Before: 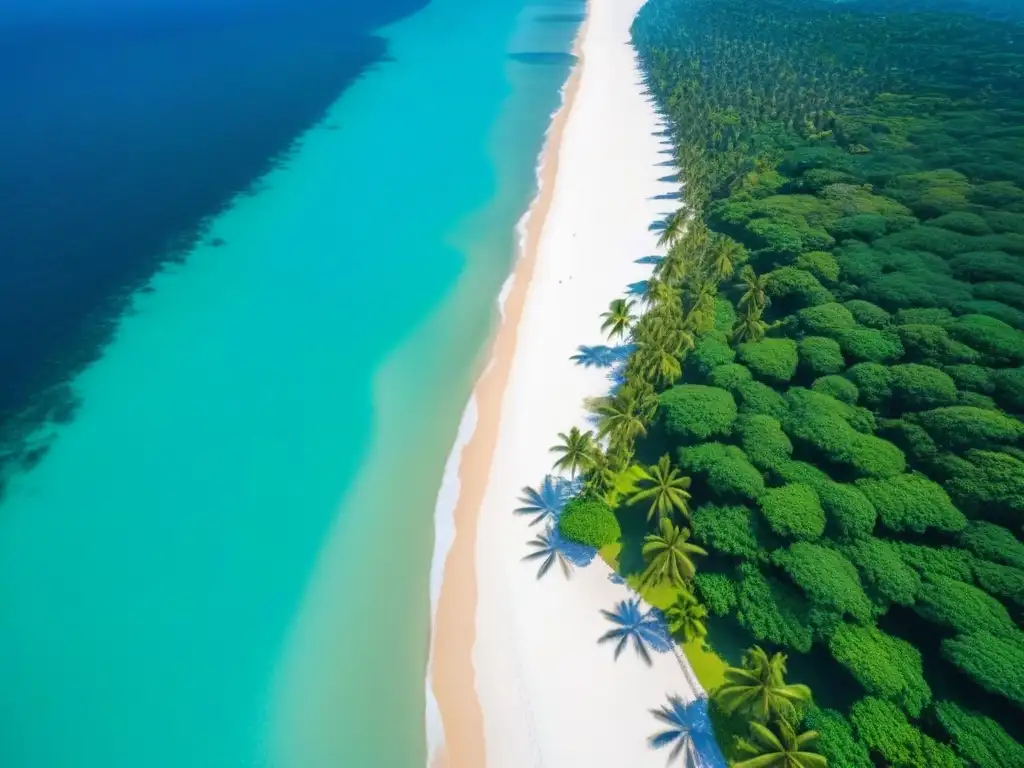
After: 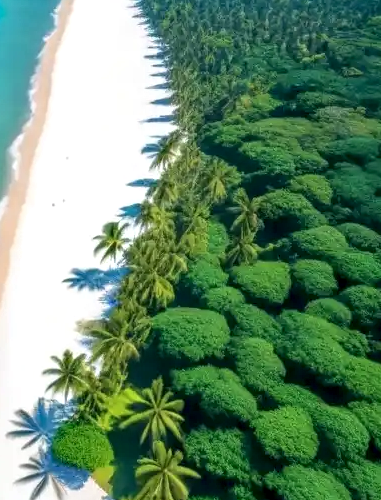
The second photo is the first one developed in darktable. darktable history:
crop and rotate: left 49.512%, top 10.151%, right 13.264%, bottom 24.678%
local contrast: highlights 59%, detail 146%
